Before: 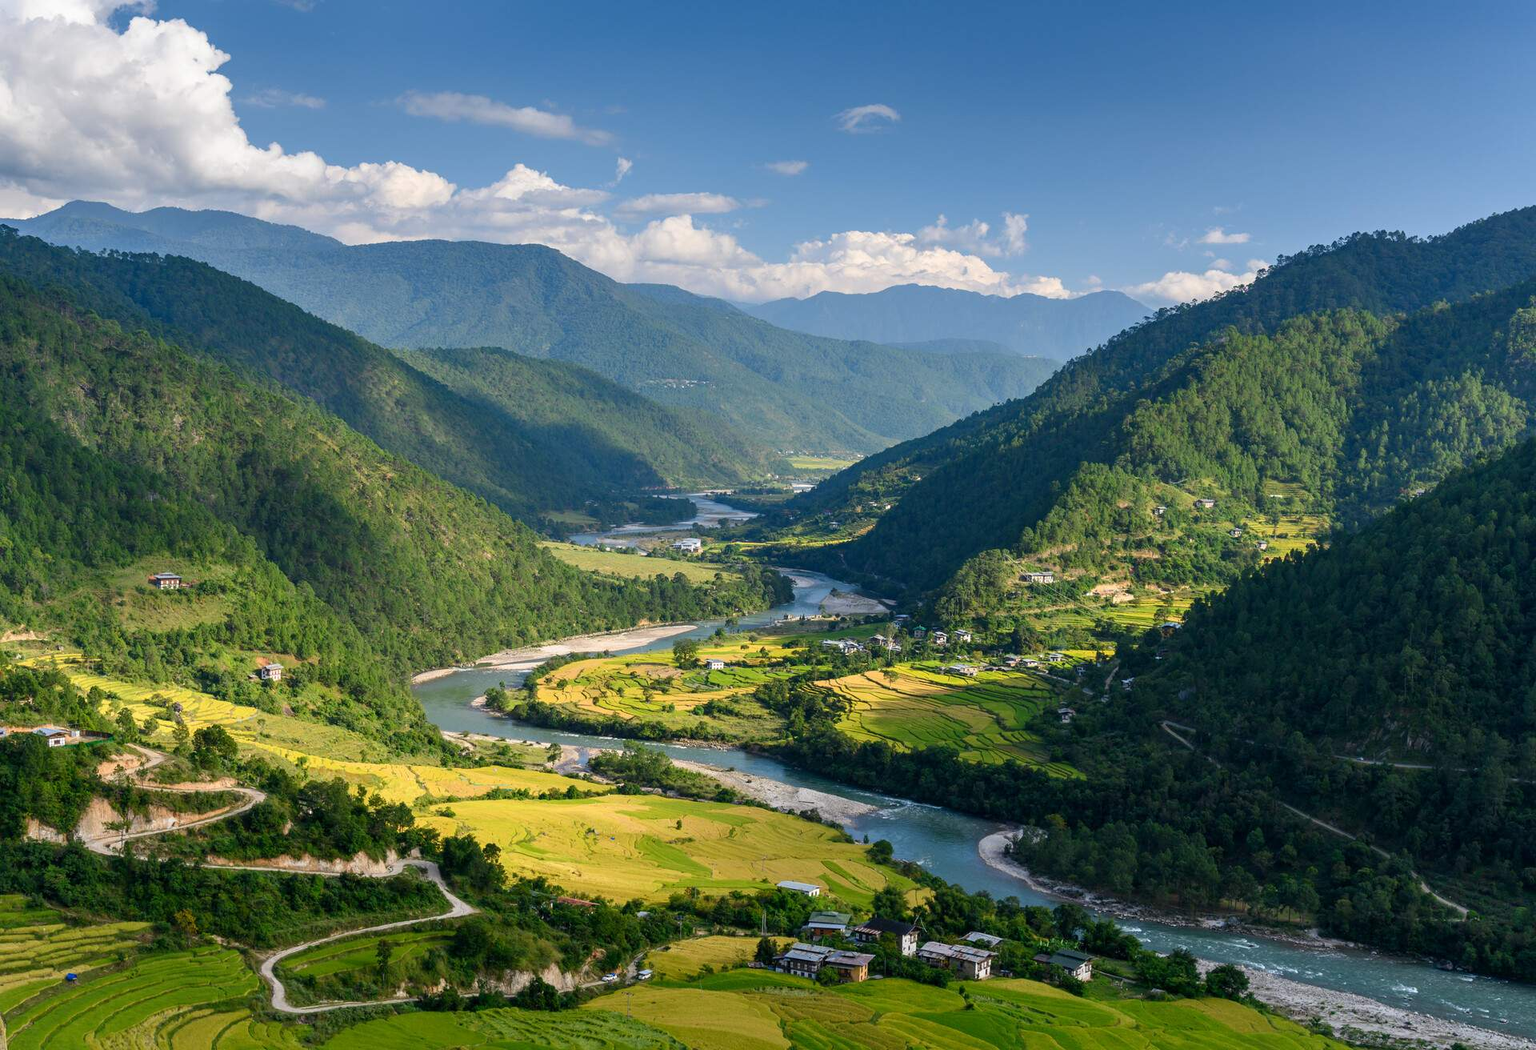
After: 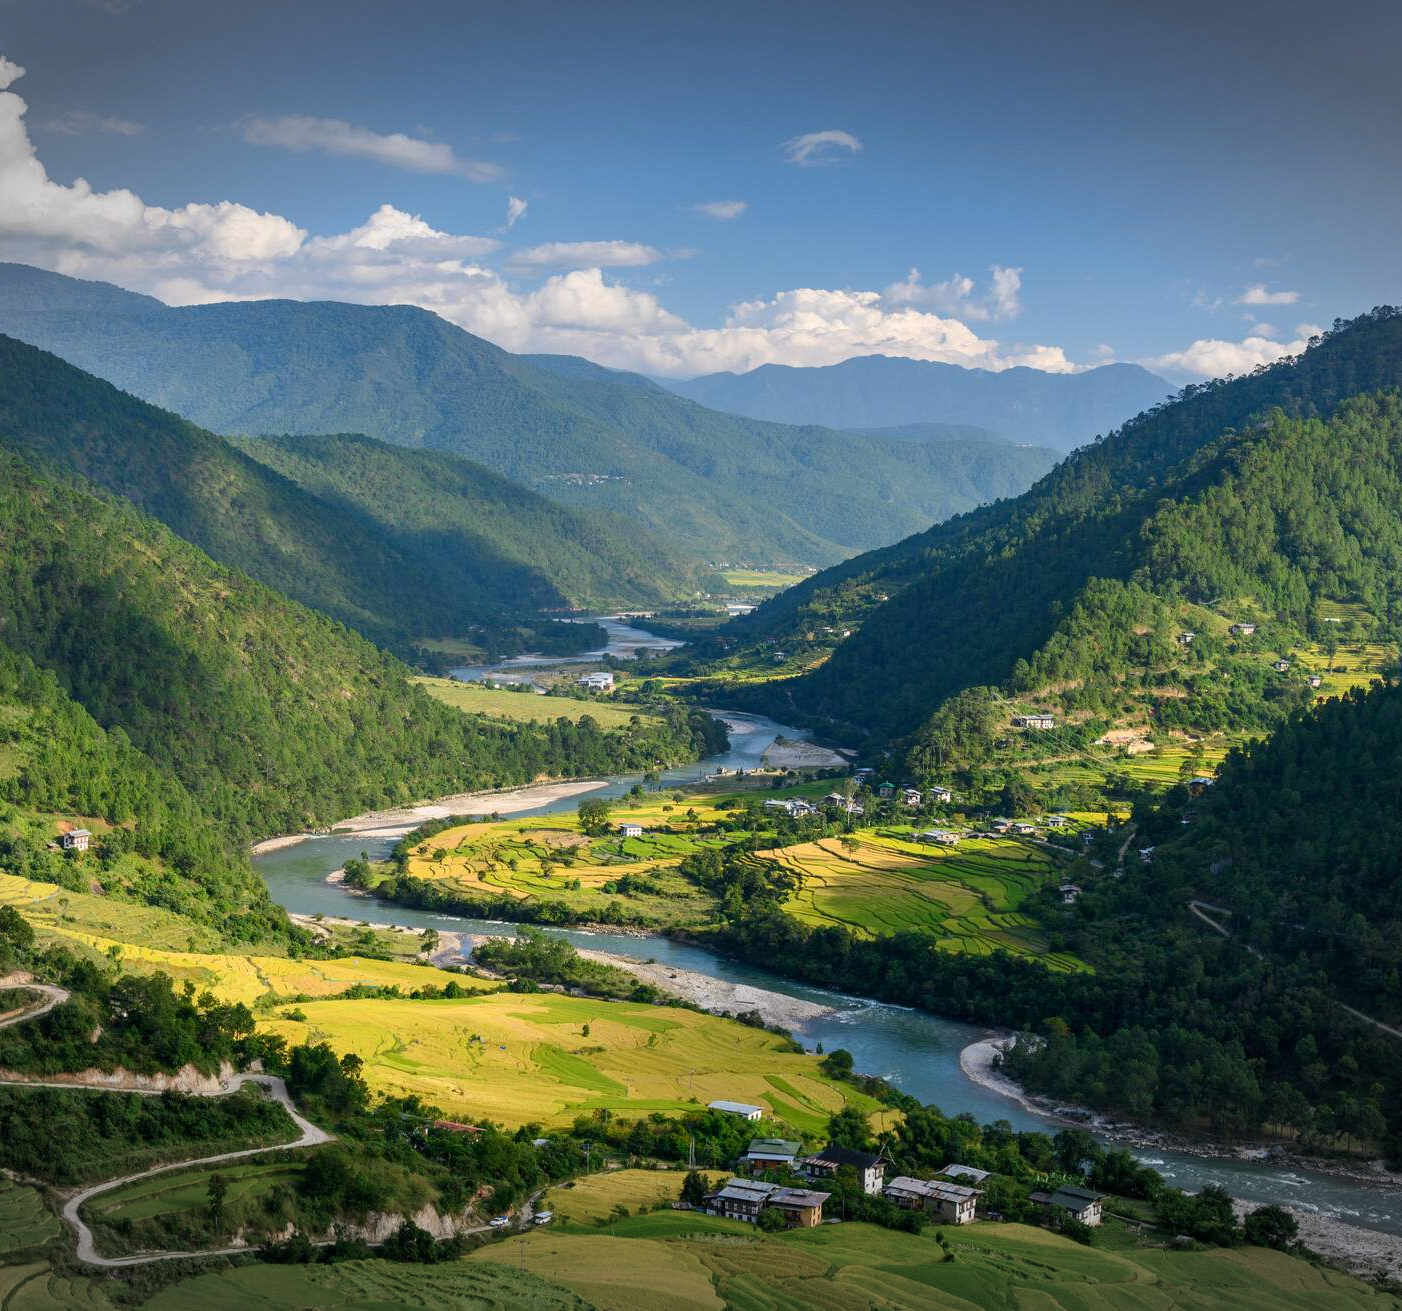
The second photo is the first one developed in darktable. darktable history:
crop: left 13.733%, right 13.239%
vignetting: fall-off start 100.79%, width/height ratio 1.31, unbound false
